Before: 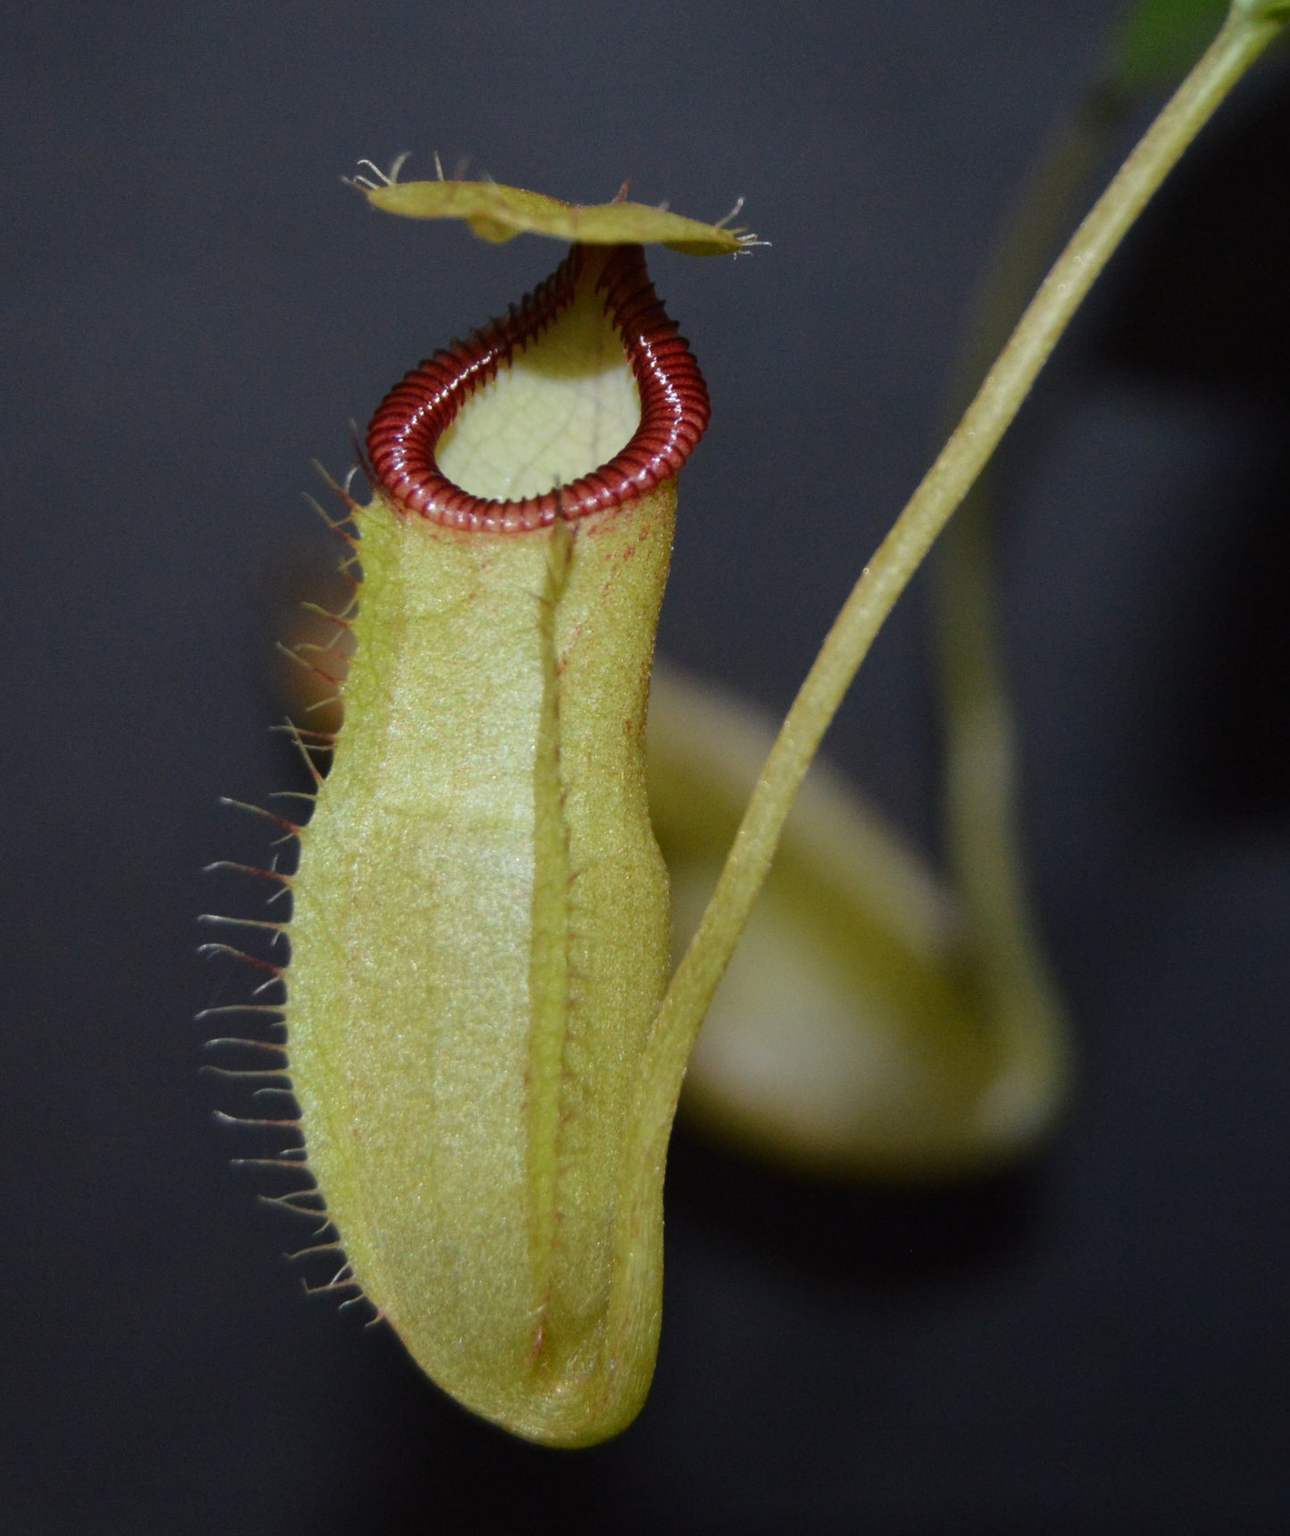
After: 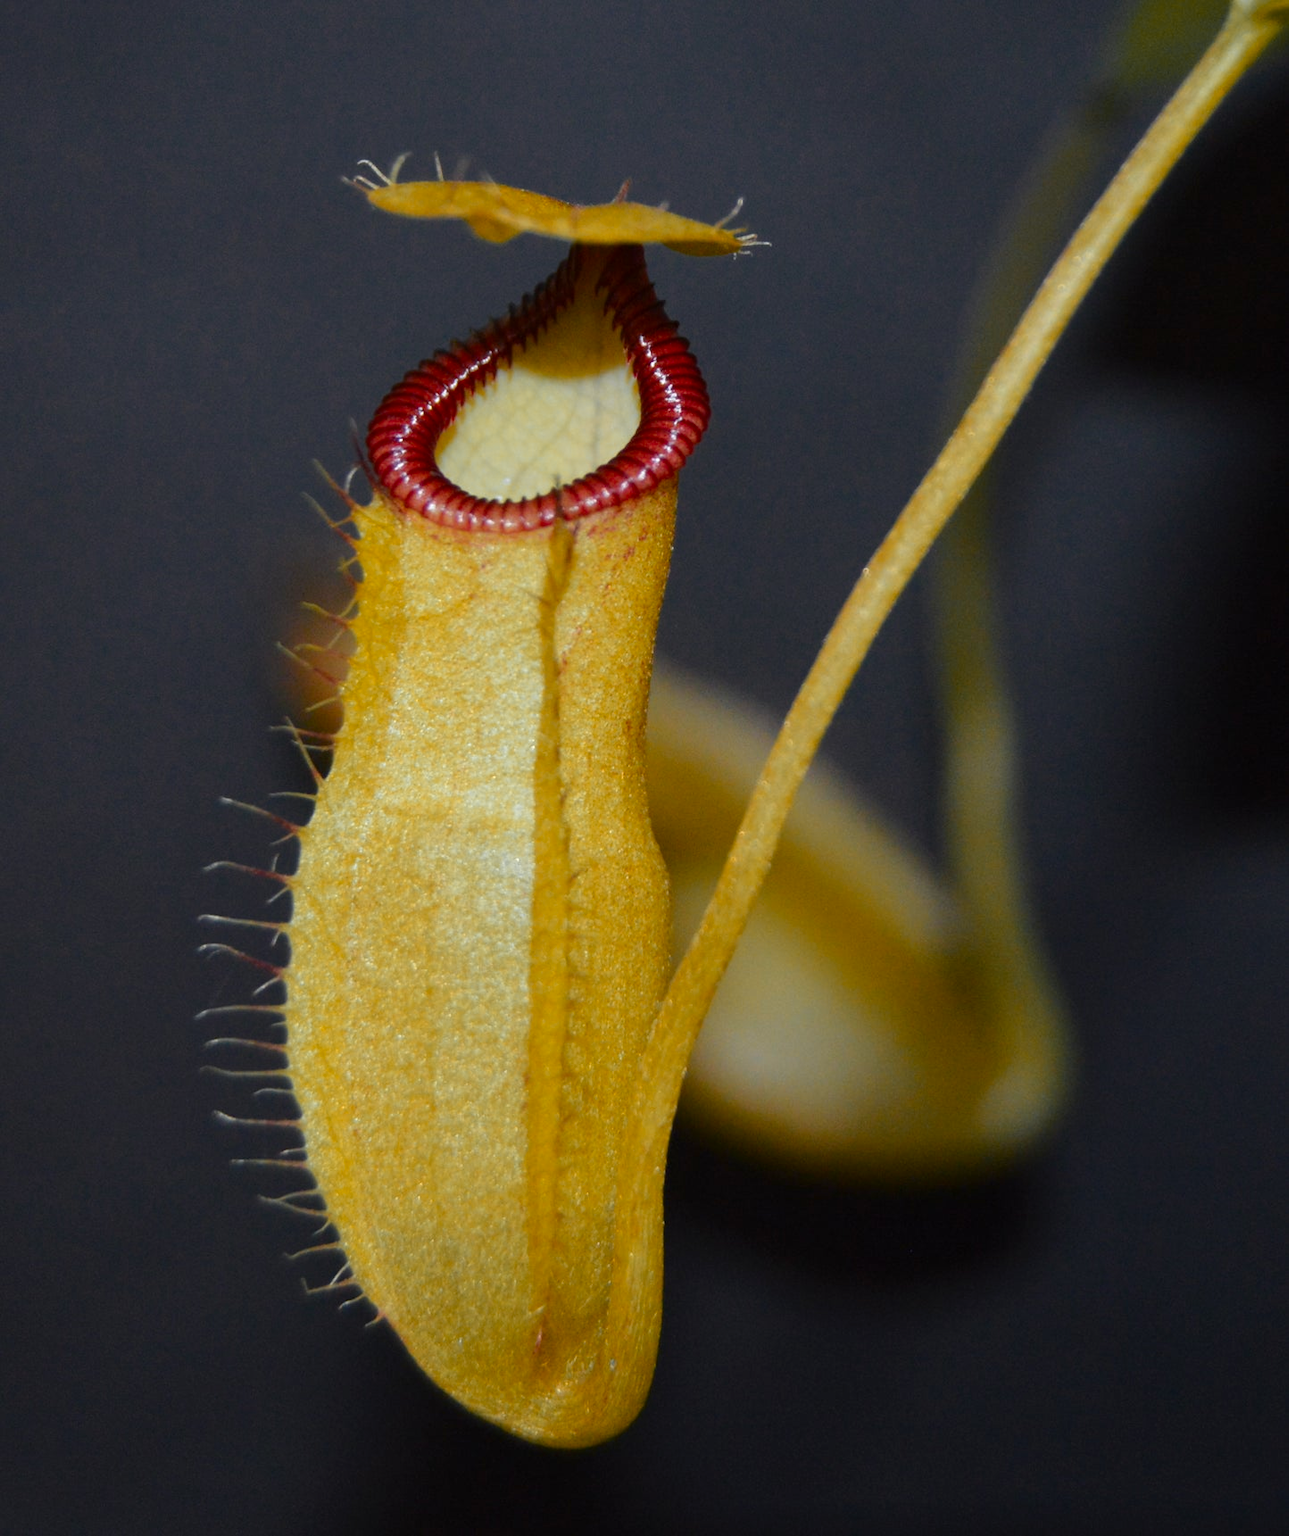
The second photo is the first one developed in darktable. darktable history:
color zones: curves: ch0 [(0, 0.499) (0.143, 0.5) (0.286, 0.5) (0.429, 0.476) (0.571, 0.284) (0.714, 0.243) (0.857, 0.449) (1, 0.499)]; ch1 [(0, 0.532) (0.143, 0.645) (0.286, 0.696) (0.429, 0.211) (0.571, 0.504) (0.714, 0.493) (0.857, 0.495) (1, 0.532)]; ch2 [(0, 0.5) (0.143, 0.5) (0.286, 0.427) (0.429, 0.324) (0.571, 0.5) (0.714, 0.5) (0.857, 0.5) (1, 0.5)], mix 25.84%
